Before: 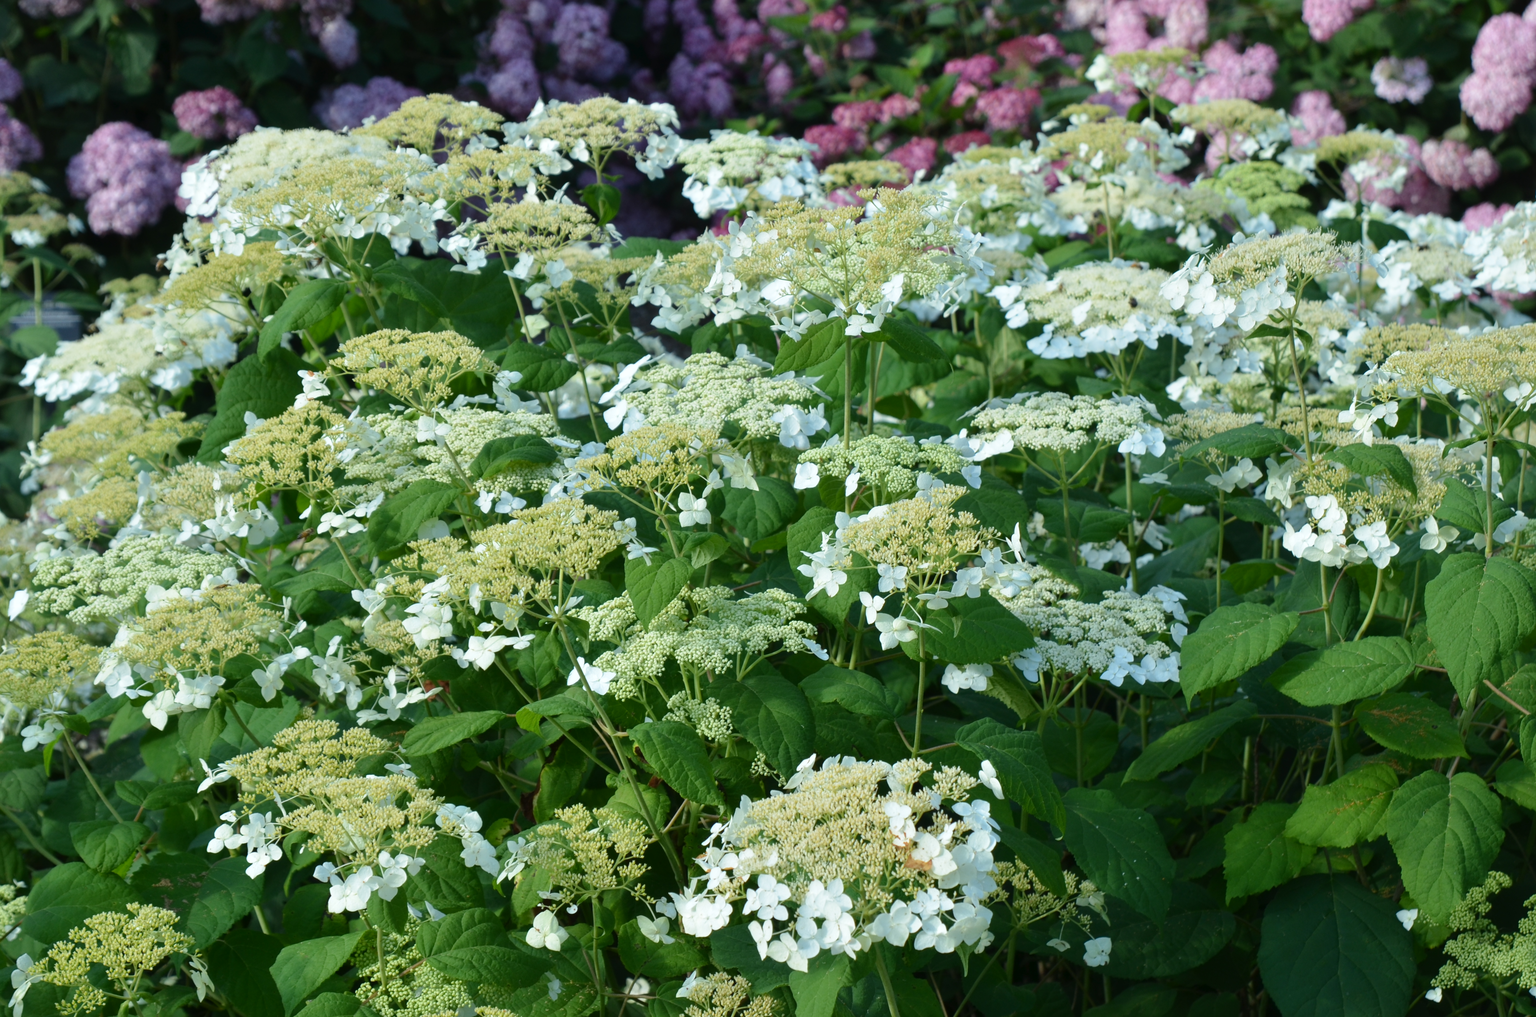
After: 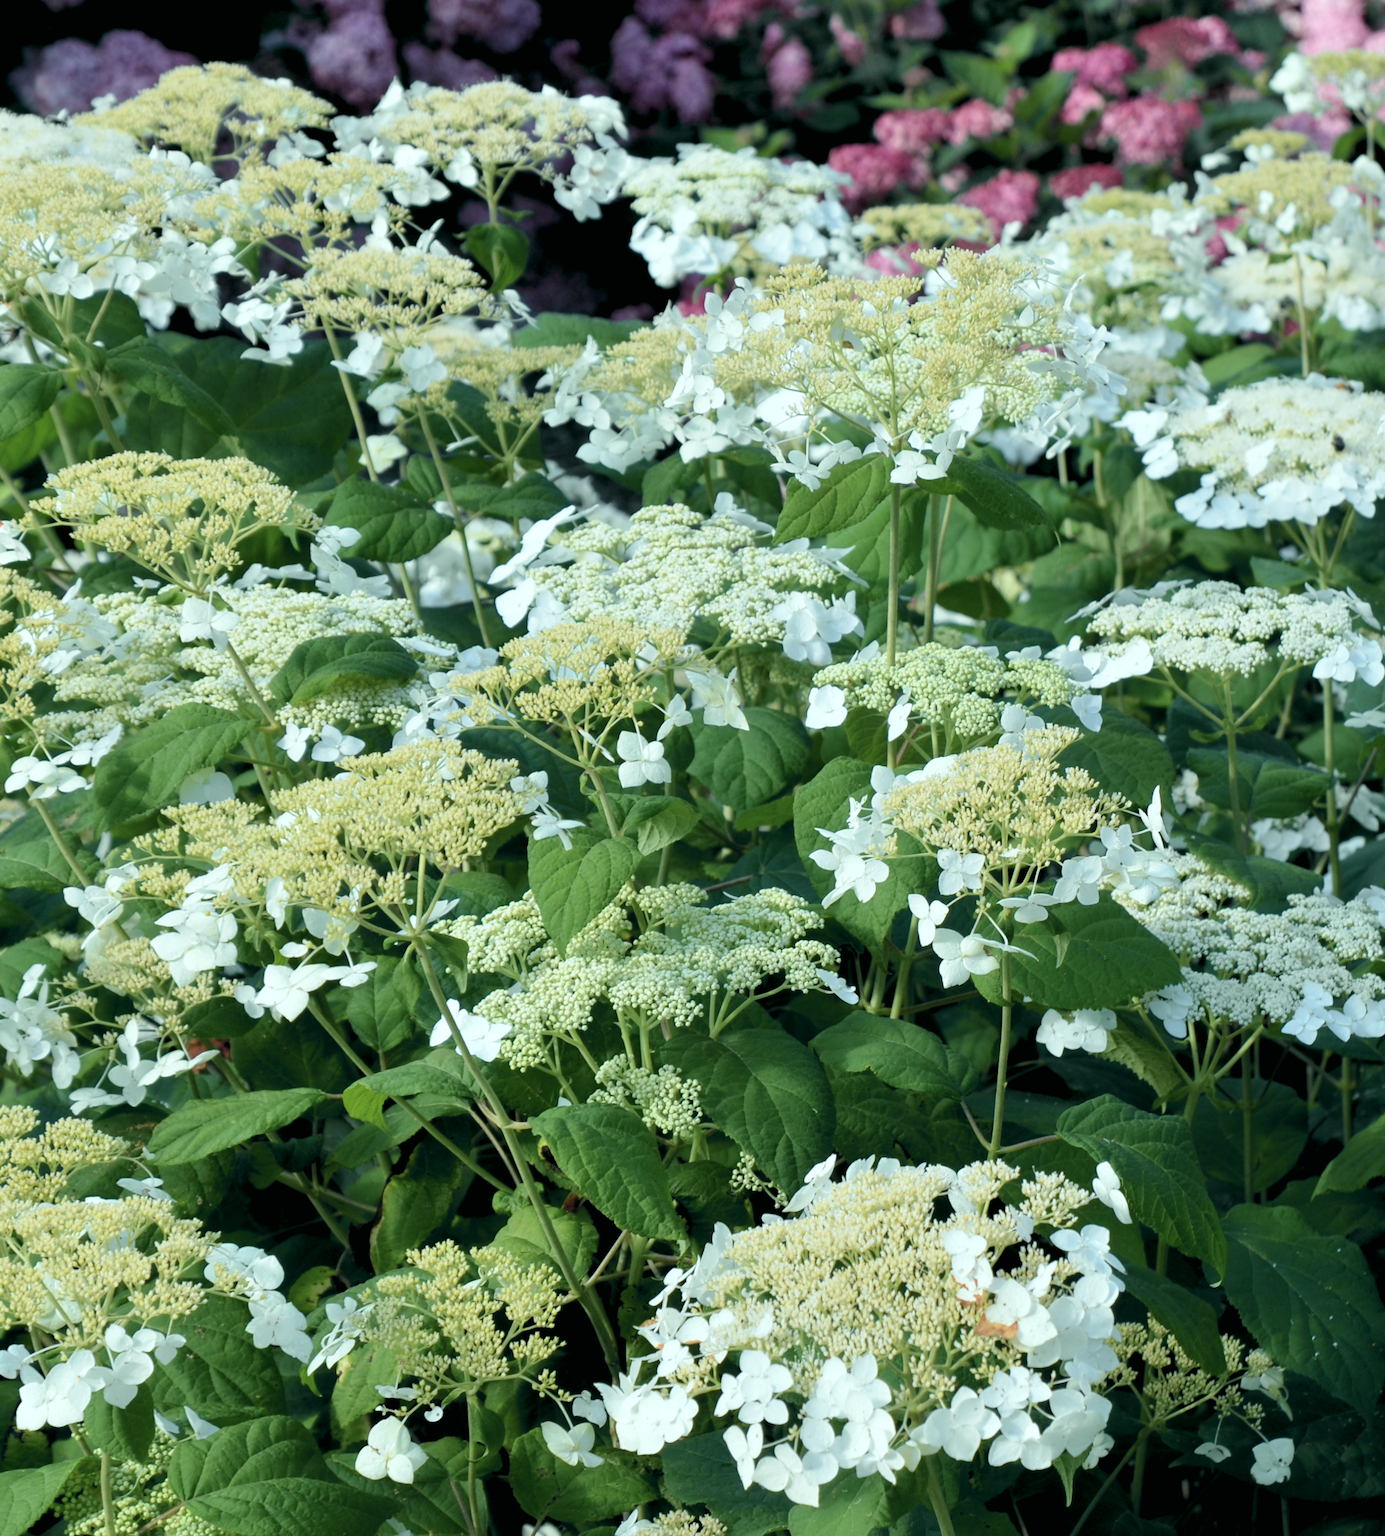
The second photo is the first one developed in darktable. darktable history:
tone curve: curves: ch0 [(0, 0) (0.822, 0.825) (0.994, 0.955)]; ch1 [(0, 0) (0.226, 0.261) (0.383, 0.397) (0.46, 0.46) (0.498, 0.479) (0.524, 0.523) (0.578, 0.575) (1, 1)]; ch2 [(0, 0) (0.438, 0.456) (0.5, 0.498) (0.547, 0.515) (0.597, 0.58) (0.629, 0.603) (1, 1)], color space Lab, independent channels, preserve colors none
crop and rotate: left 22.516%, right 21.234%
rgb levels: levels [[0.01, 0.419, 0.839], [0, 0.5, 1], [0, 0.5, 1]]
rotate and perspective: rotation 0.679°, lens shift (horizontal) 0.136, crop left 0.009, crop right 0.991, crop top 0.078, crop bottom 0.95
